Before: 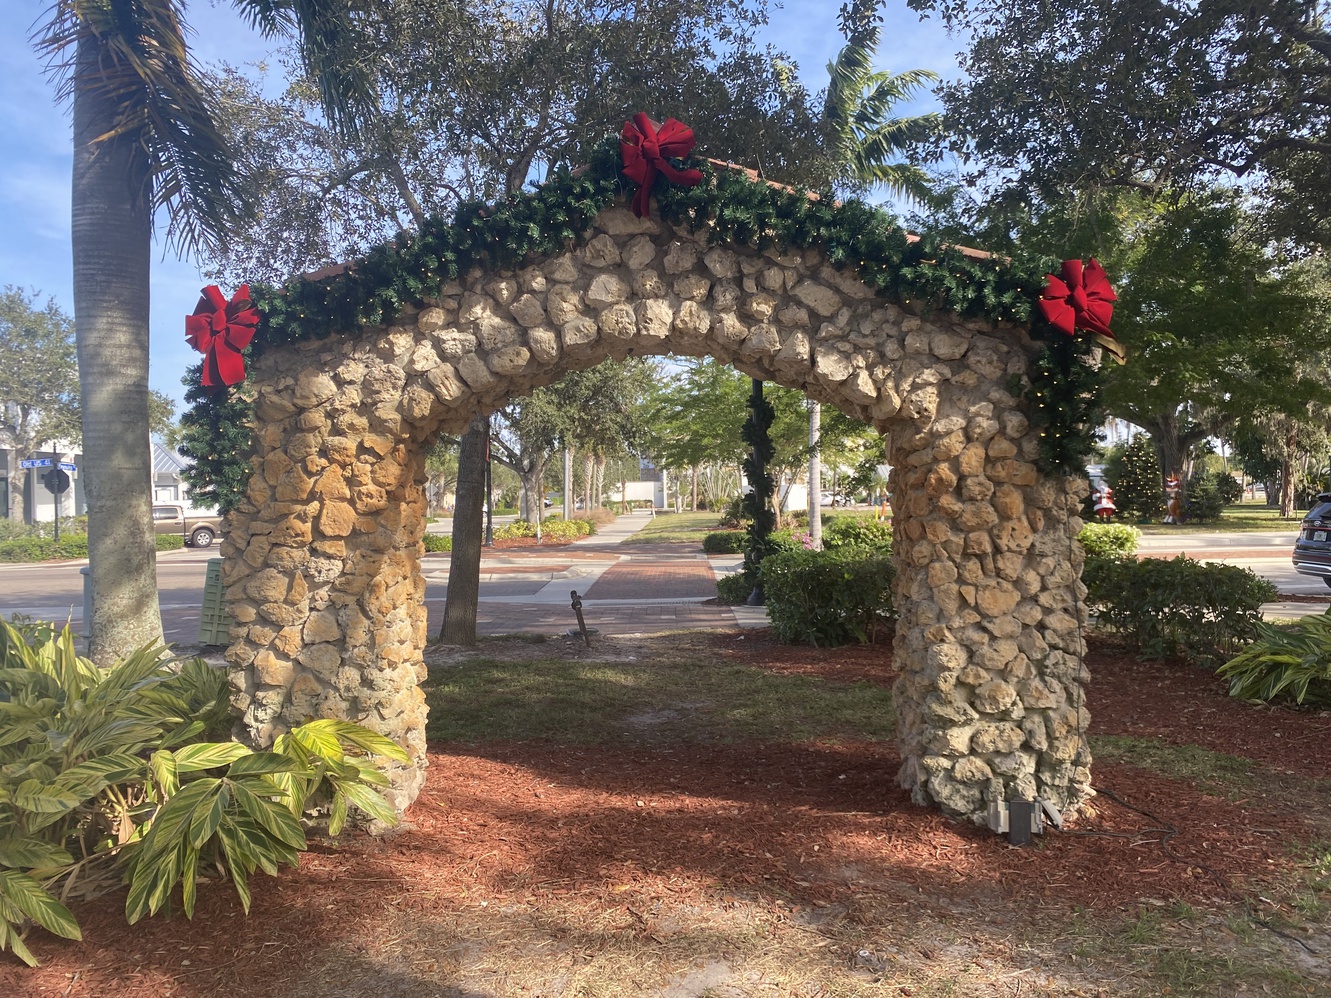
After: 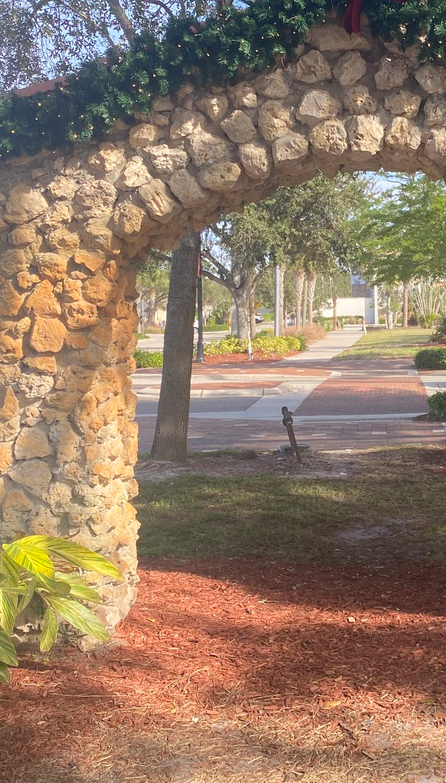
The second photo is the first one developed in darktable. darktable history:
bloom: on, module defaults
crop and rotate: left 21.77%, top 18.528%, right 44.676%, bottom 2.997%
white balance: emerald 1
